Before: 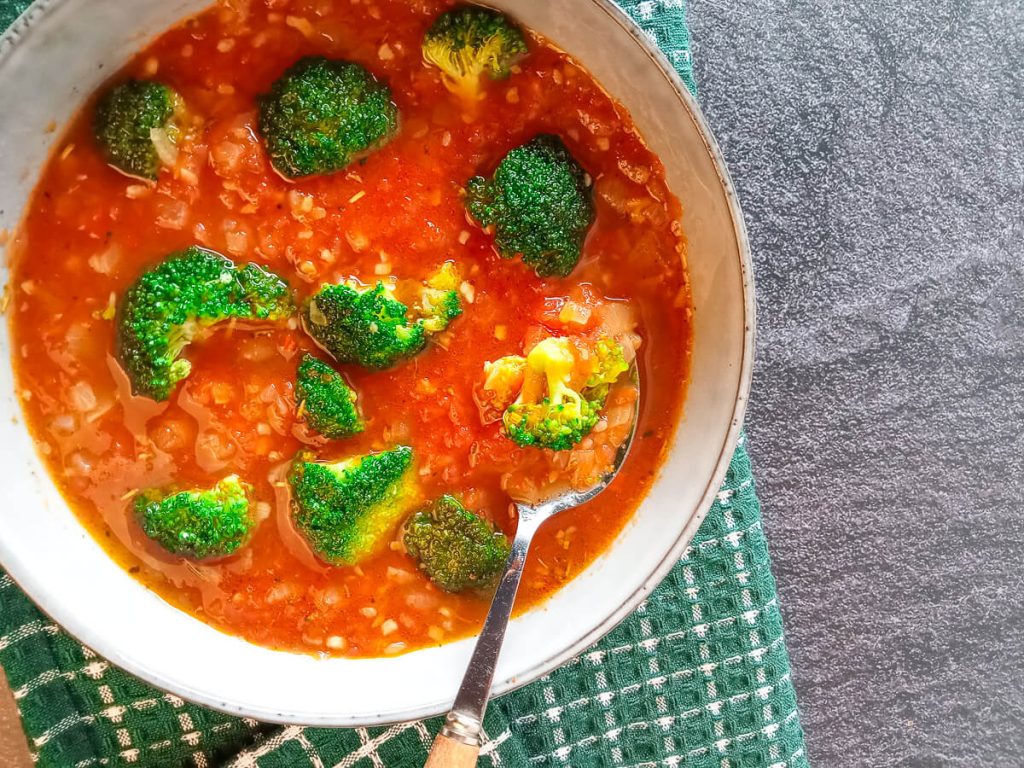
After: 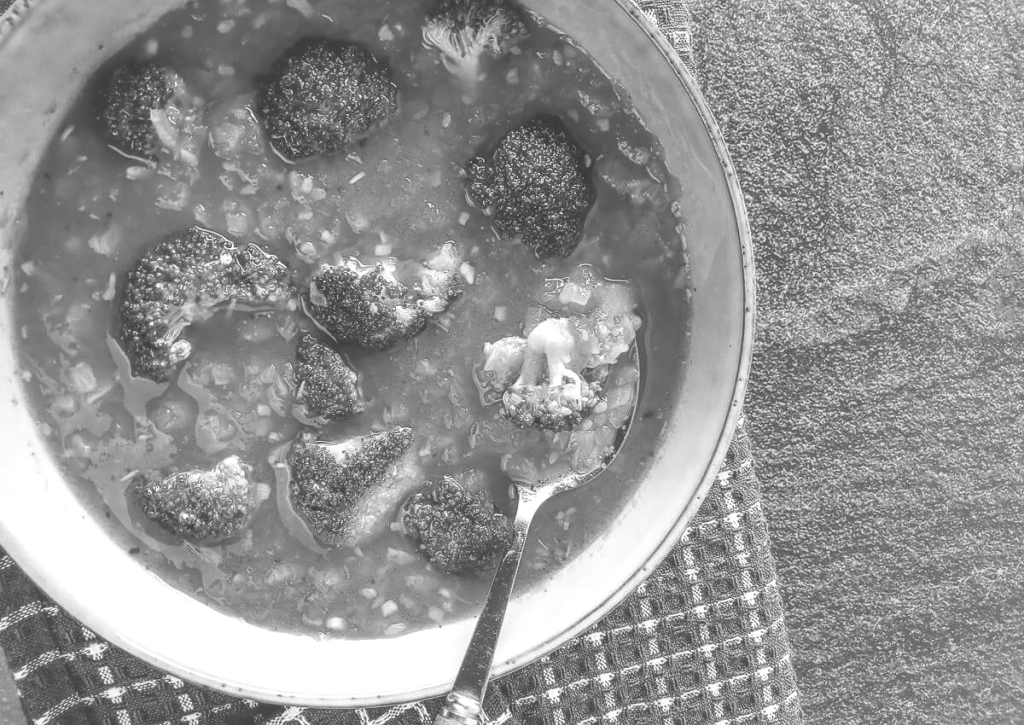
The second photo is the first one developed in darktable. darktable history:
exposure: black level correction -0.062, exposure -0.05 EV, compensate highlight preservation false
crop and rotate: top 2.479%, bottom 3.018%
color correction: highlights a* -4.73, highlights b* 5.06, saturation 0.97
monochrome: on, module defaults
local contrast: detail 130%
